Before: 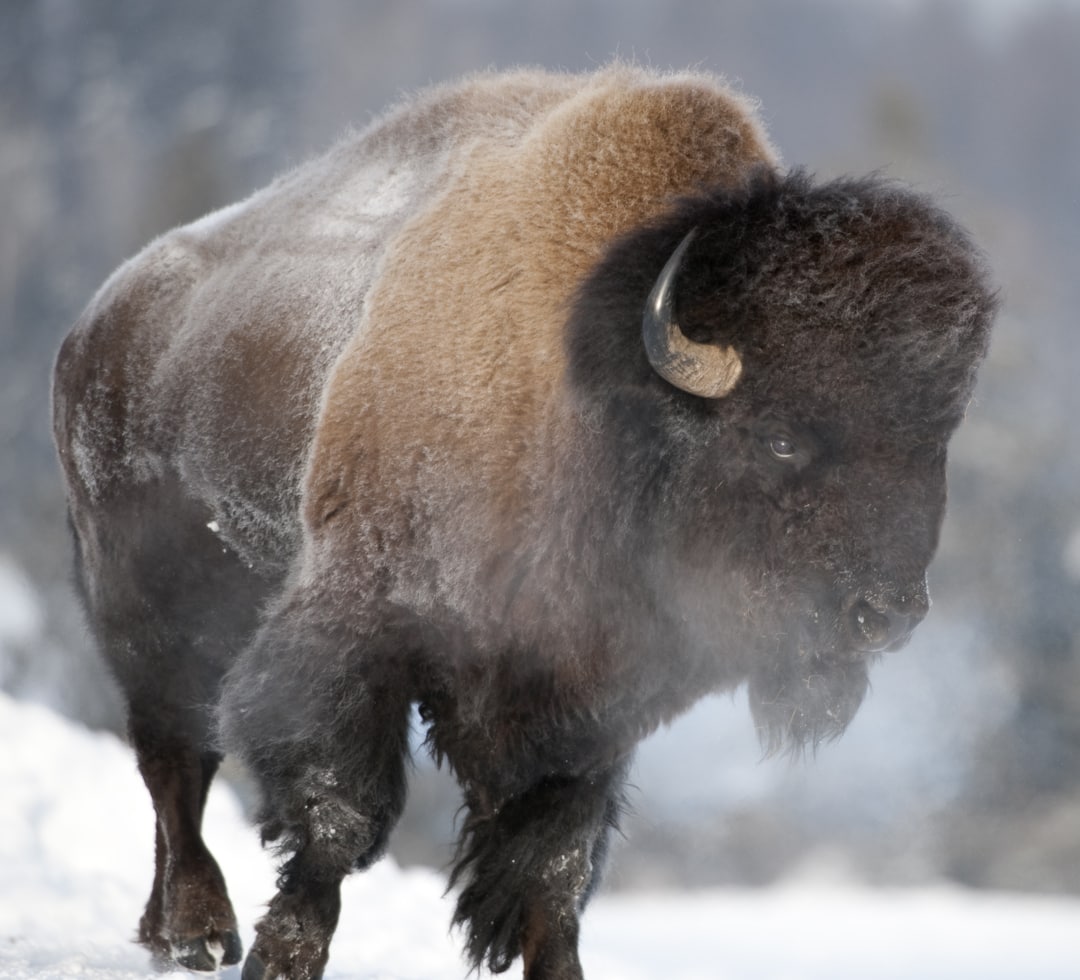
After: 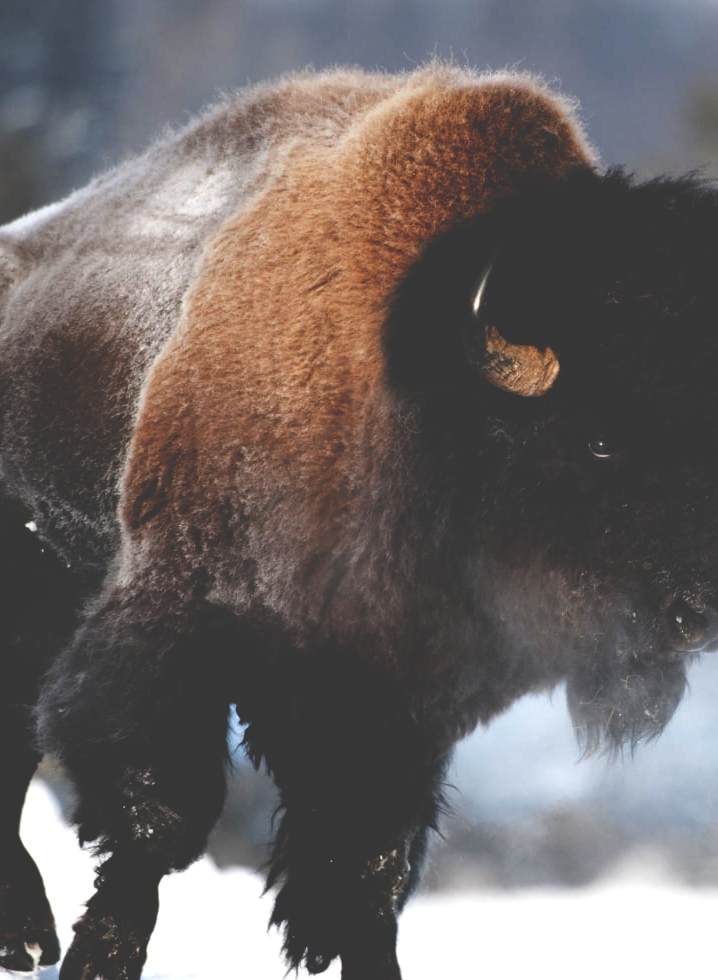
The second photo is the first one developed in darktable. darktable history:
color zones: curves: ch1 [(0.239, 0.552) (0.75, 0.5)]; ch2 [(0.25, 0.462) (0.749, 0.457)], mix 25.94%
base curve: curves: ch0 [(0, 0.036) (0.083, 0.04) (0.804, 1)], preserve colors none
crop: left 16.899%, right 16.556%
